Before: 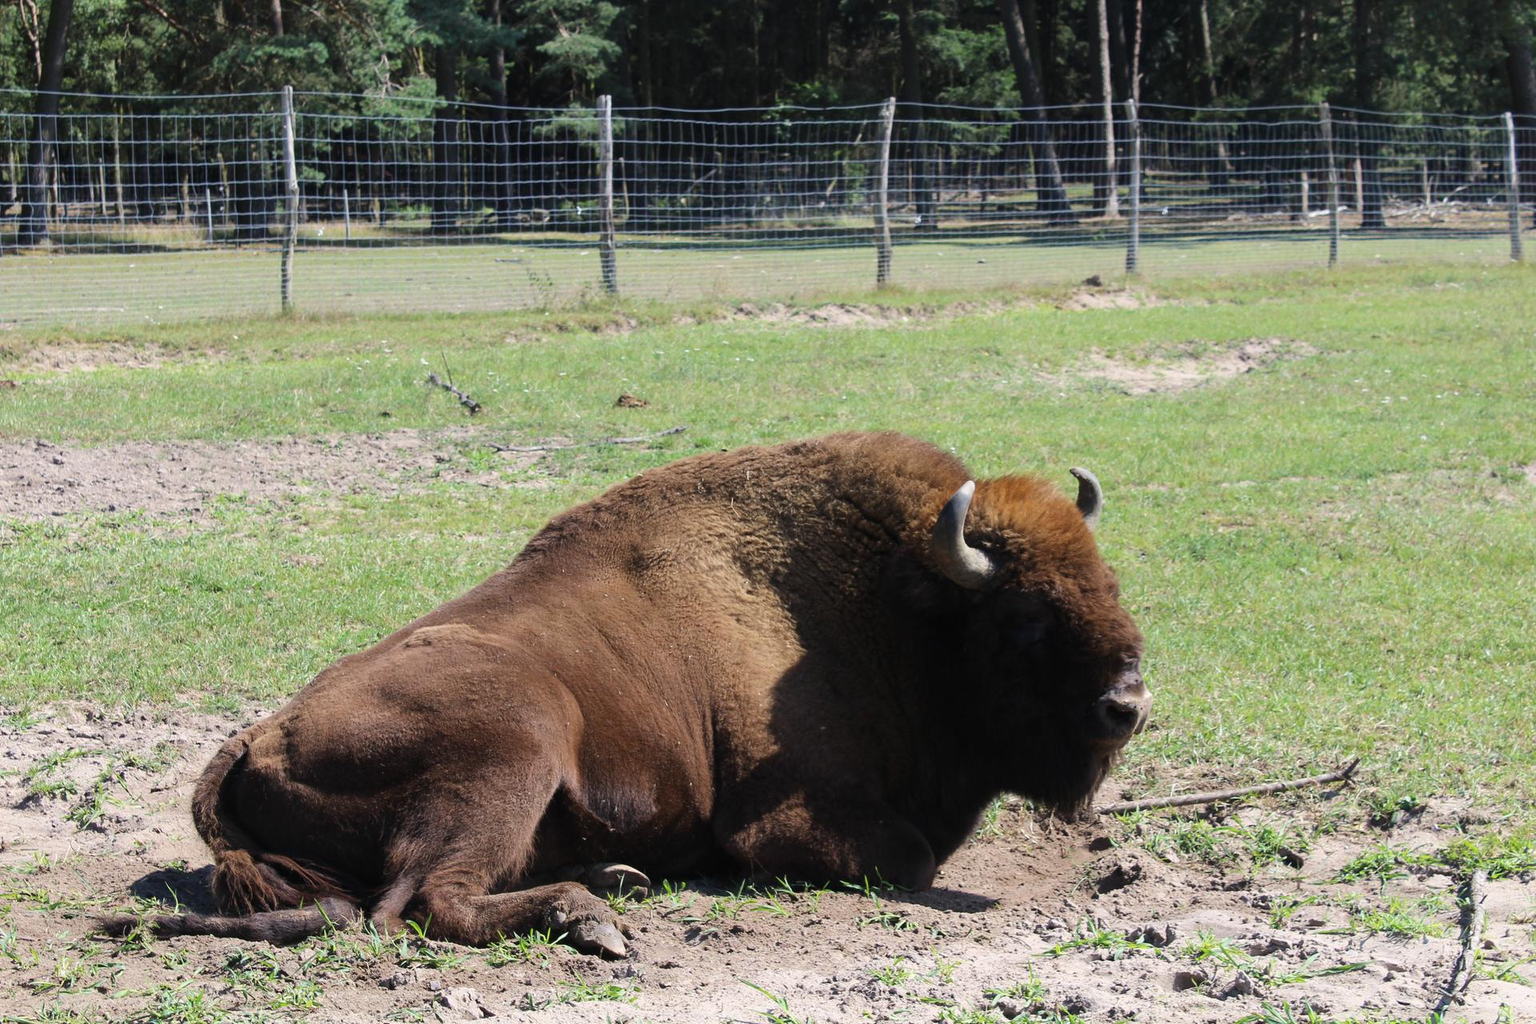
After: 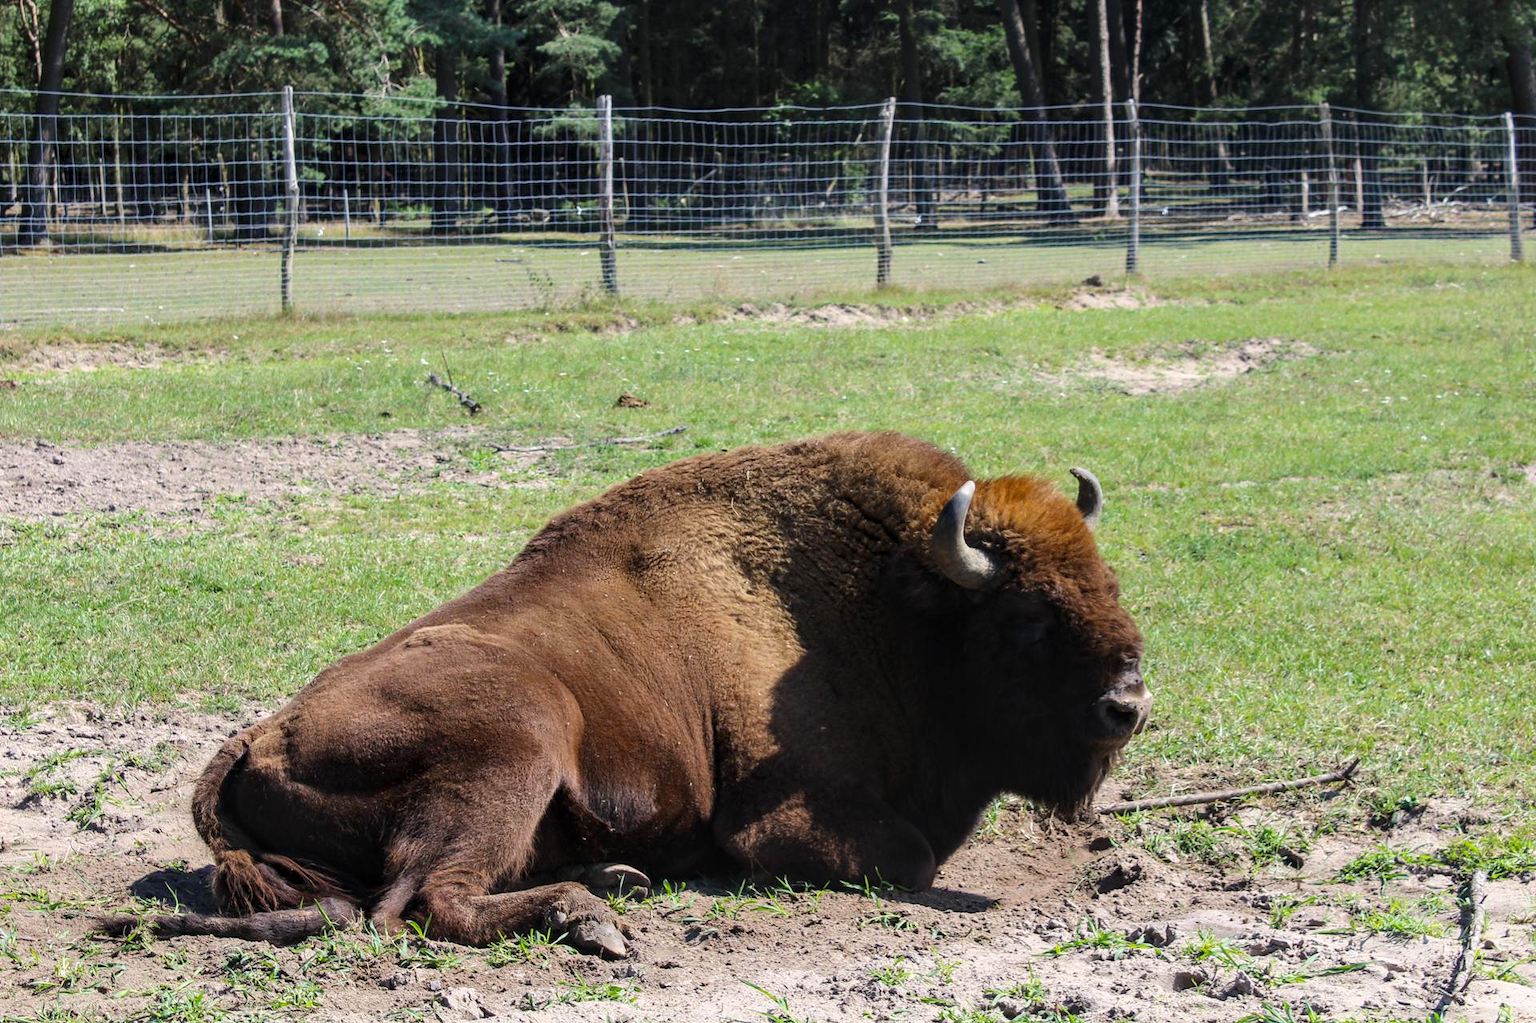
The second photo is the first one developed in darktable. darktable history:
color balance rgb: perceptual saturation grading › global saturation 31.186%, global vibrance -23.645%
crop: bottom 0.053%
local contrast: detail 130%
